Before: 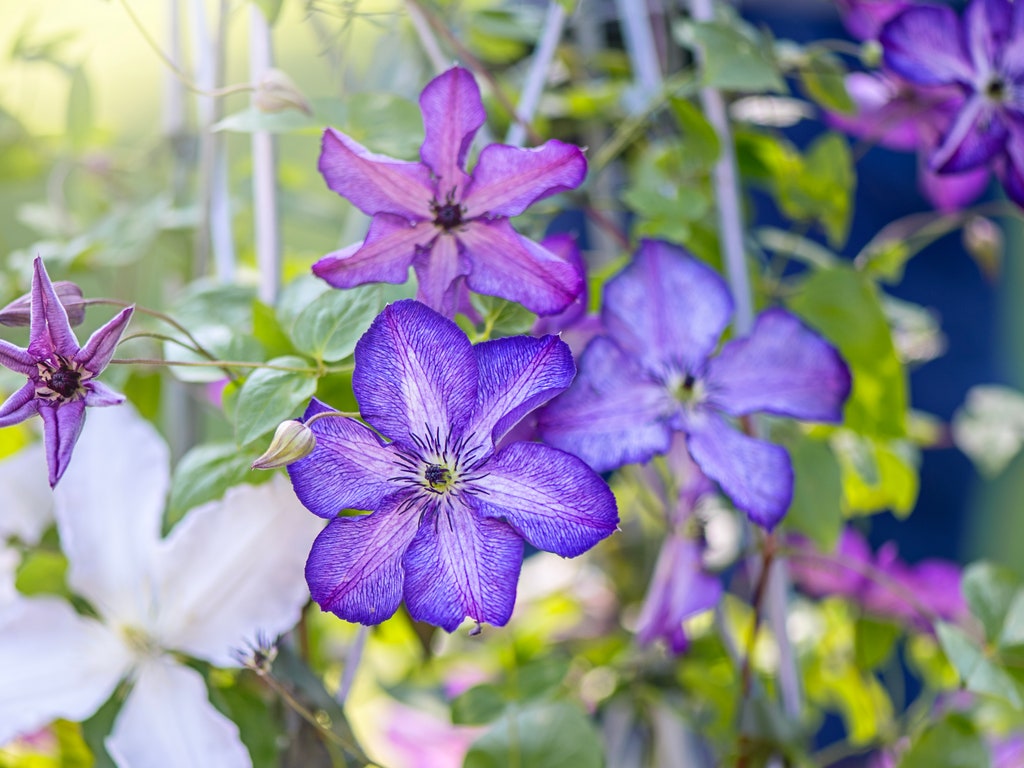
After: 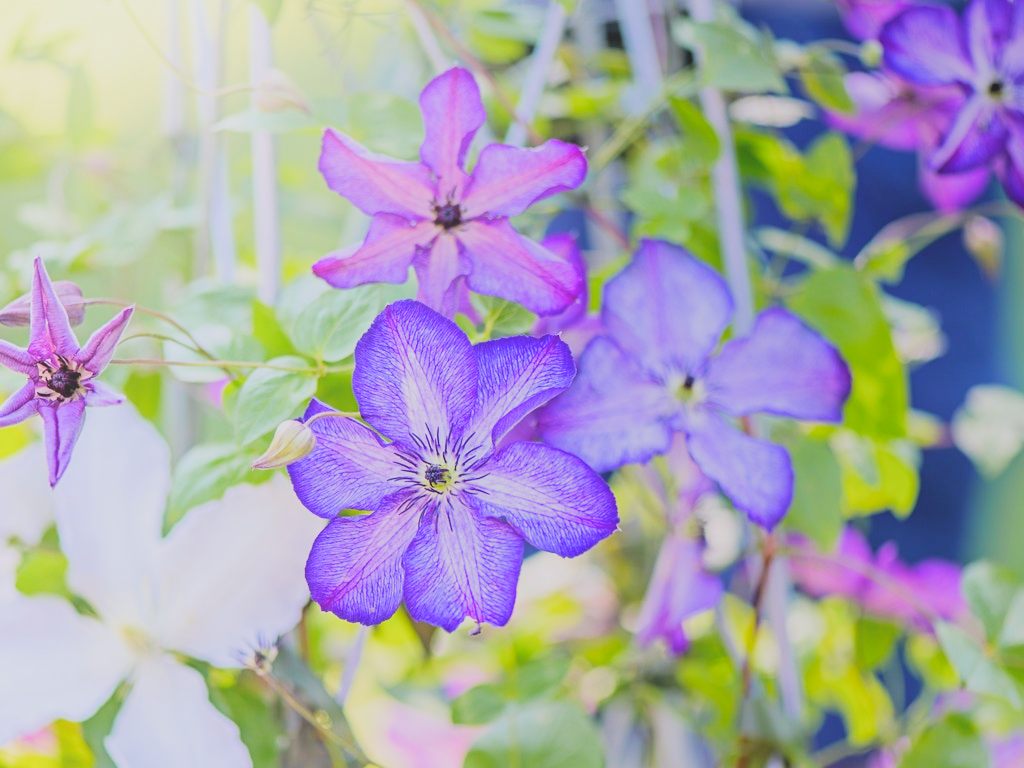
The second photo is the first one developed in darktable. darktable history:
filmic rgb: black relative exposure -4.08 EV, white relative exposure 5.12 EV, threshold 5.95 EV, hardness 2.14, contrast 1.174, enable highlight reconstruction true
local contrast: detail 70%
exposure: exposure 1 EV, compensate highlight preservation false
